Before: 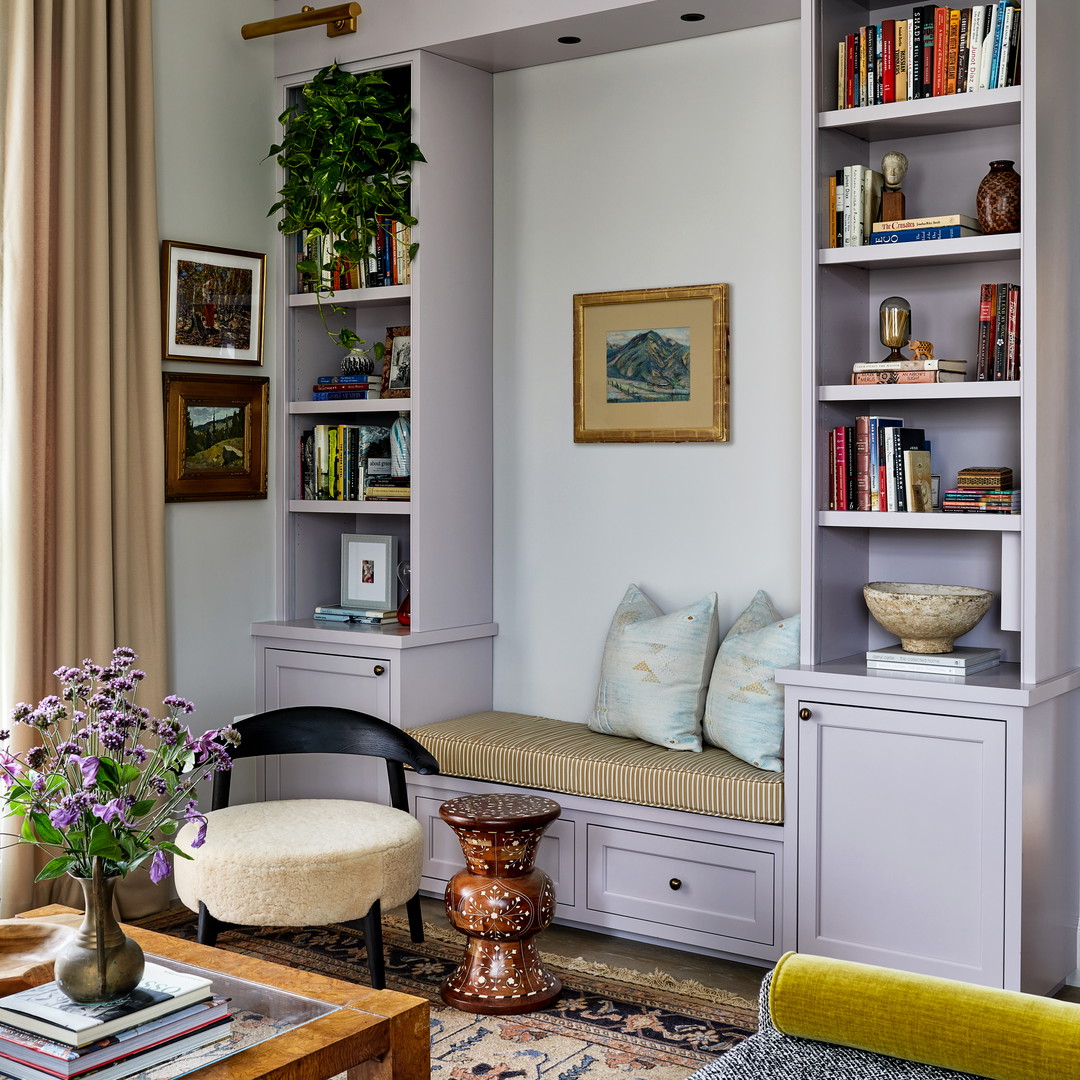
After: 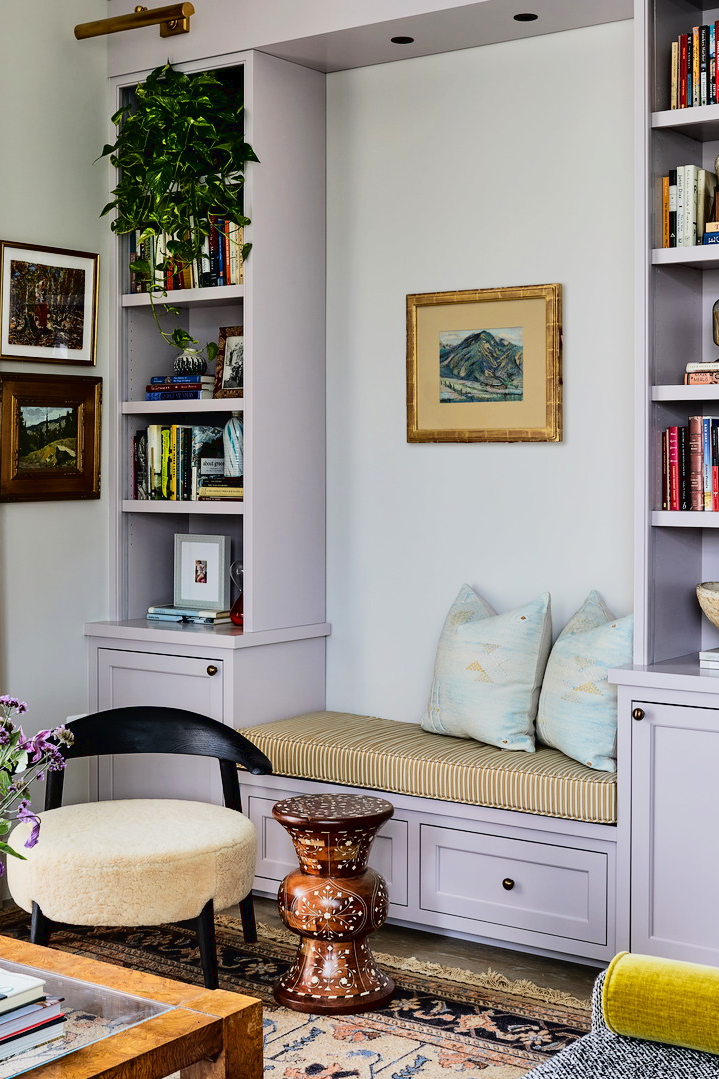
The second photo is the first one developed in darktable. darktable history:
crop and rotate: left 15.638%, right 17.707%
tone curve: curves: ch0 [(0, 0.019) (0.066, 0.043) (0.189, 0.182) (0.359, 0.417) (0.485, 0.576) (0.656, 0.734) (0.851, 0.861) (0.997, 0.959)]; ch1 [(0, 0) (0.179, 0.123) (0.381, 0.36) (0.425, 0.41) (0.474, 0.472) (0.499, 0.501) (0.514, 0.517) (0.571, 0.584) (0.649, 0.677) (0.812, 0.856) (1, 1)]; ch2 [(0, 0) (0.246, 0.214) (0.421, 0.427) (0.459, 0.484) (0.5, 0.504) (0.518, 0.523) (0.529, 0.544) (0.56, 0.581) (0.617, 0.631) (0.744, 0.734) (0.867, 0.821) (0.993, 0.889)]
